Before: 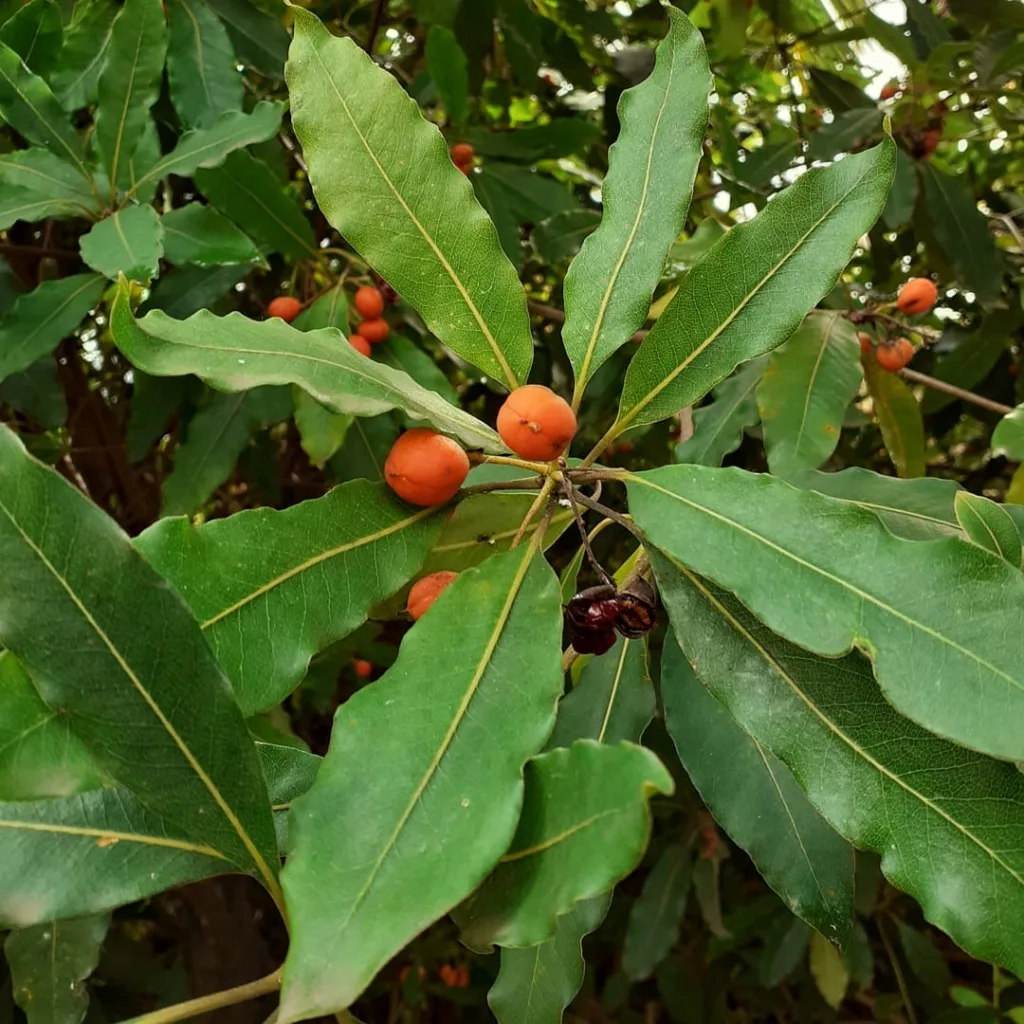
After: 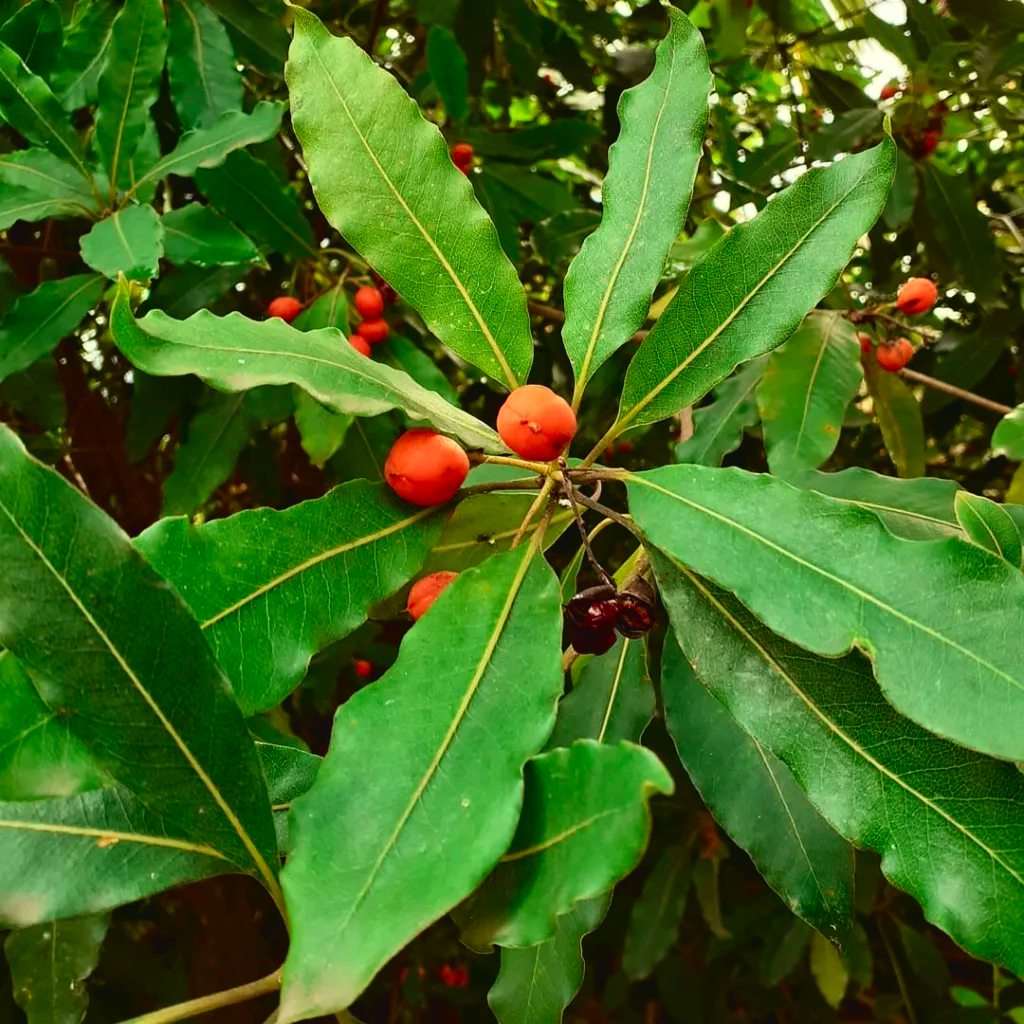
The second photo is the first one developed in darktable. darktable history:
tone curve: curves: ch0 [(0.001, 0.034) (0.115, 0.093) (0.251, 0.232) (0.382, 0.397) (0.652, 0.719) (0.802, 0.876) (1, 0.998)]; ch1 [(0, 0) (0.384, 0.324) (0.472, 0.466) (0.504, 0.5) (0.517, 0.533) (0.547, 0.564) (0.582, 0.628) (0.657, 0.727) (1, 1)]; ch2 [(0, 0) (0.278, 0.232) (0.5, 0.5) (0.531, 0.552) (0.61, 0.653) (1, 1)], color space Lab, independent channels, preserve colors none
